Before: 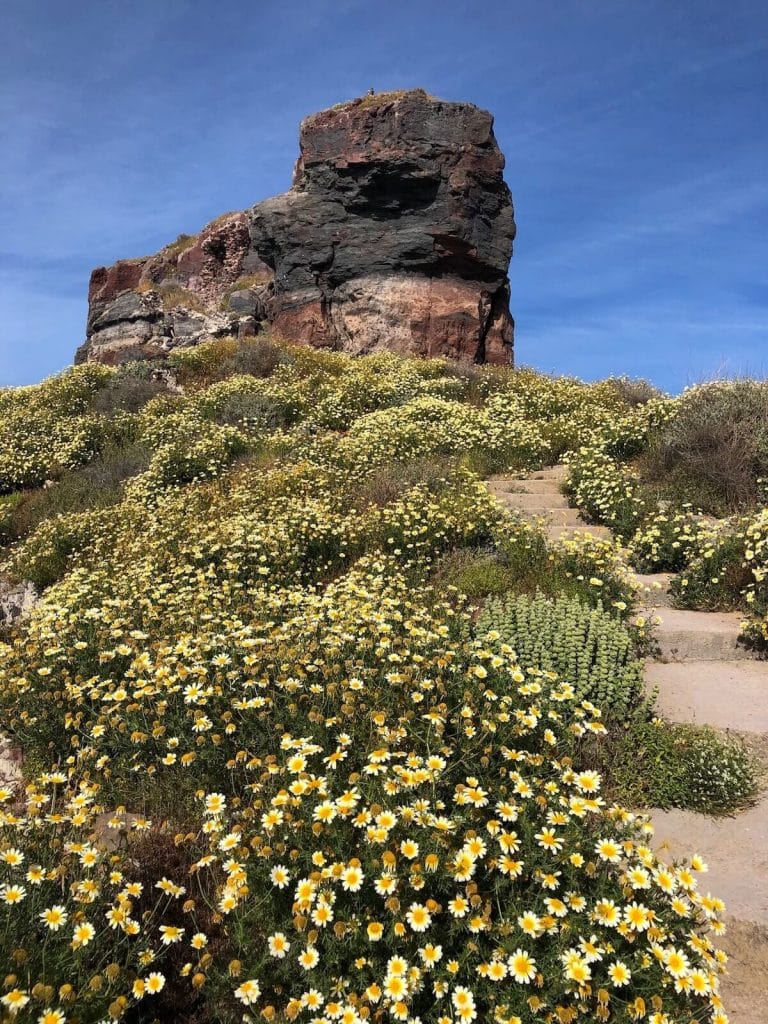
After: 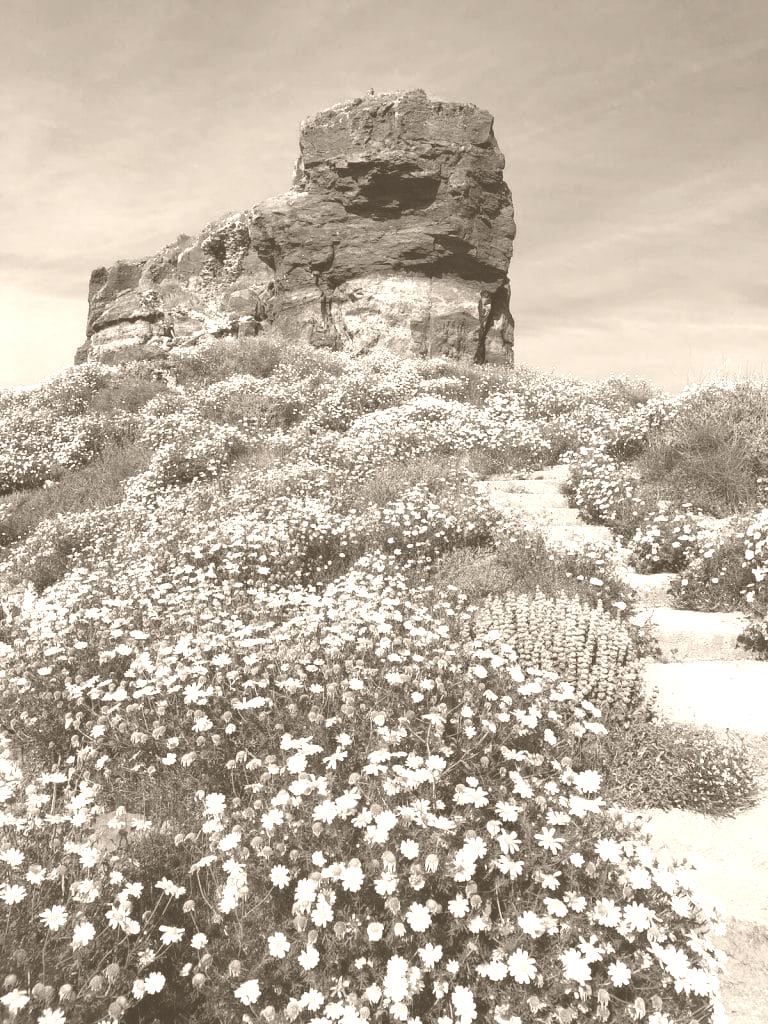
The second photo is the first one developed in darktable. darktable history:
white balance: emerald 1
colorize: hue 34.49°, saturation 35.33%, source mix 100%, version 1
